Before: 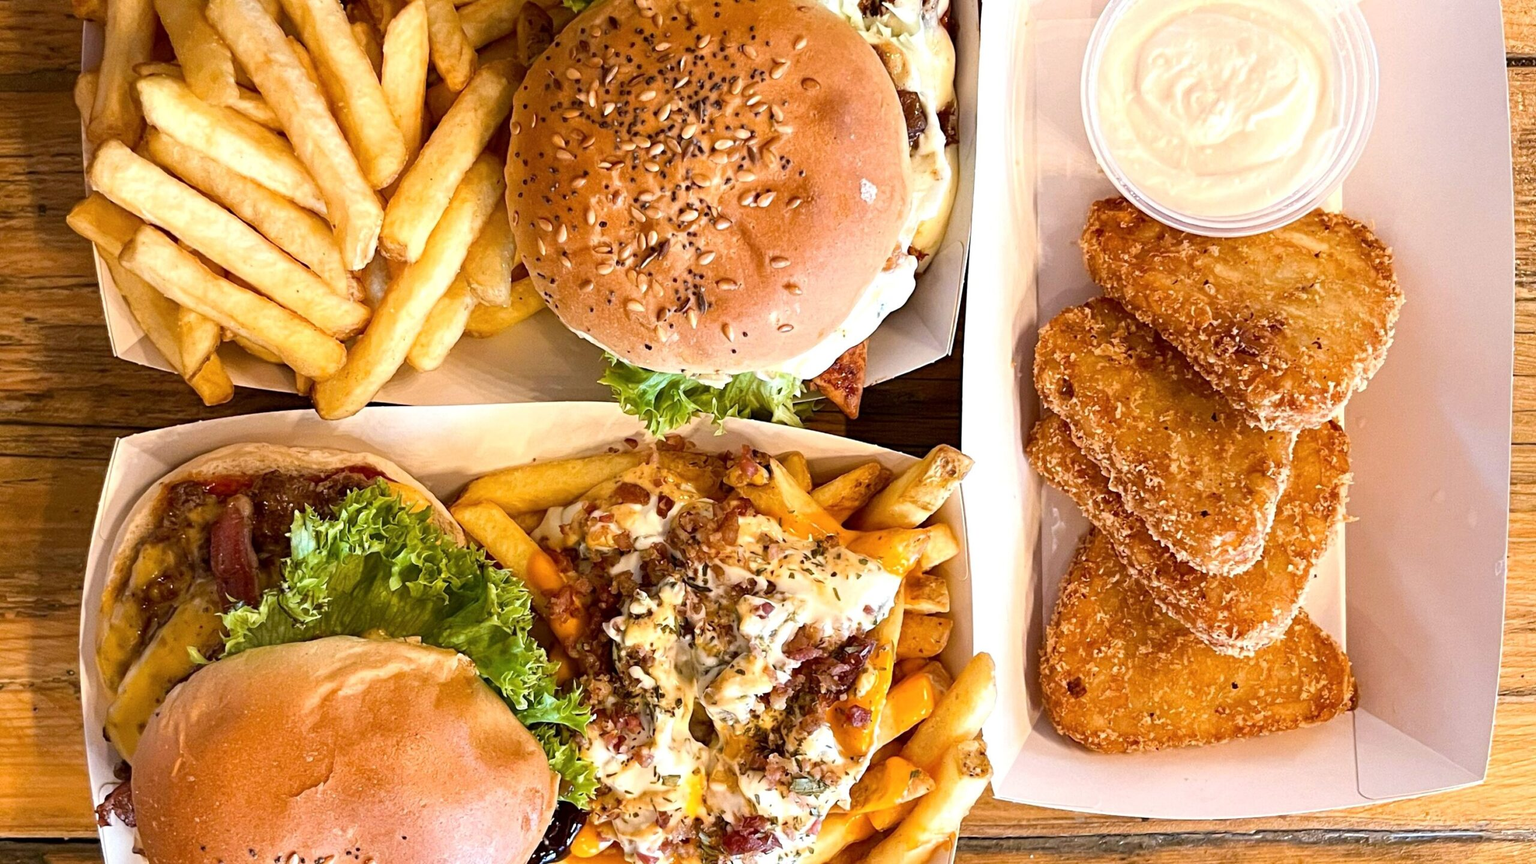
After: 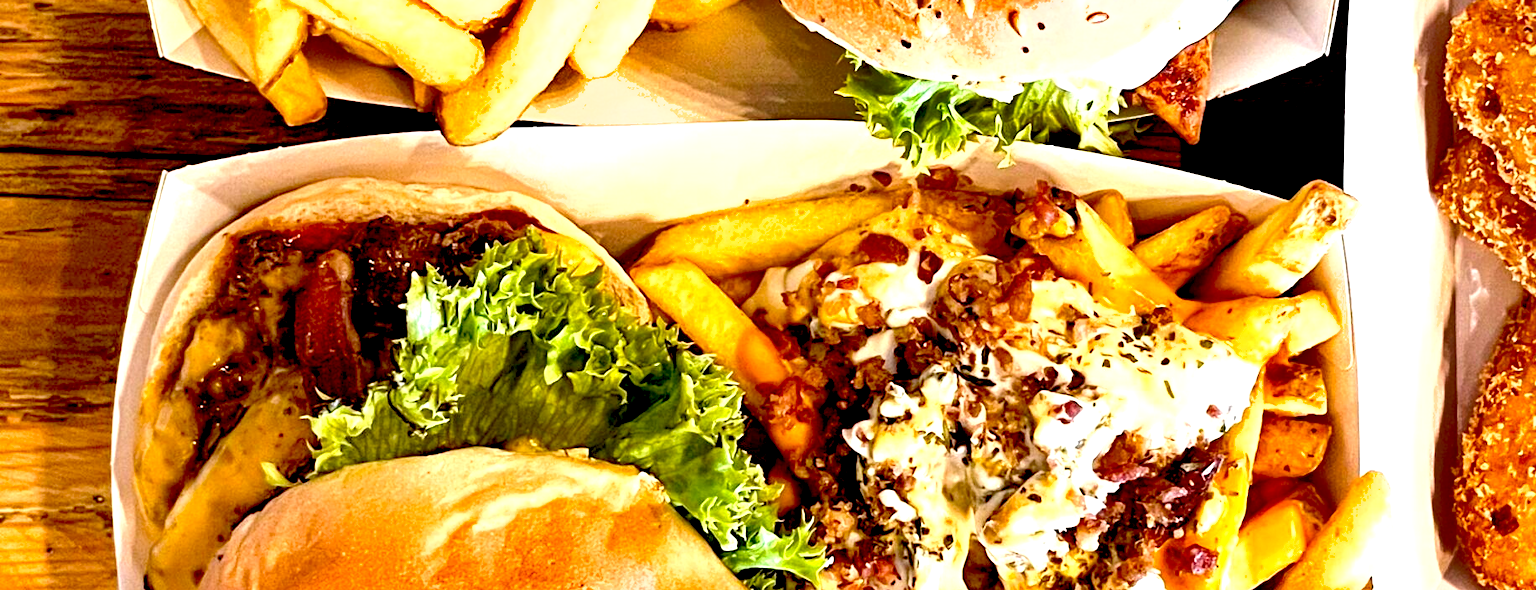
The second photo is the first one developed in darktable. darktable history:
exposure: black level correction 0.033, exposure 0.906 EV, compensate highlight preservation false
shadows and highlights: shadows 11.94, white point adjustment 1.15, soften with gaussian
crop: top 36.546%, right 28.415%, bottom 14.527%
